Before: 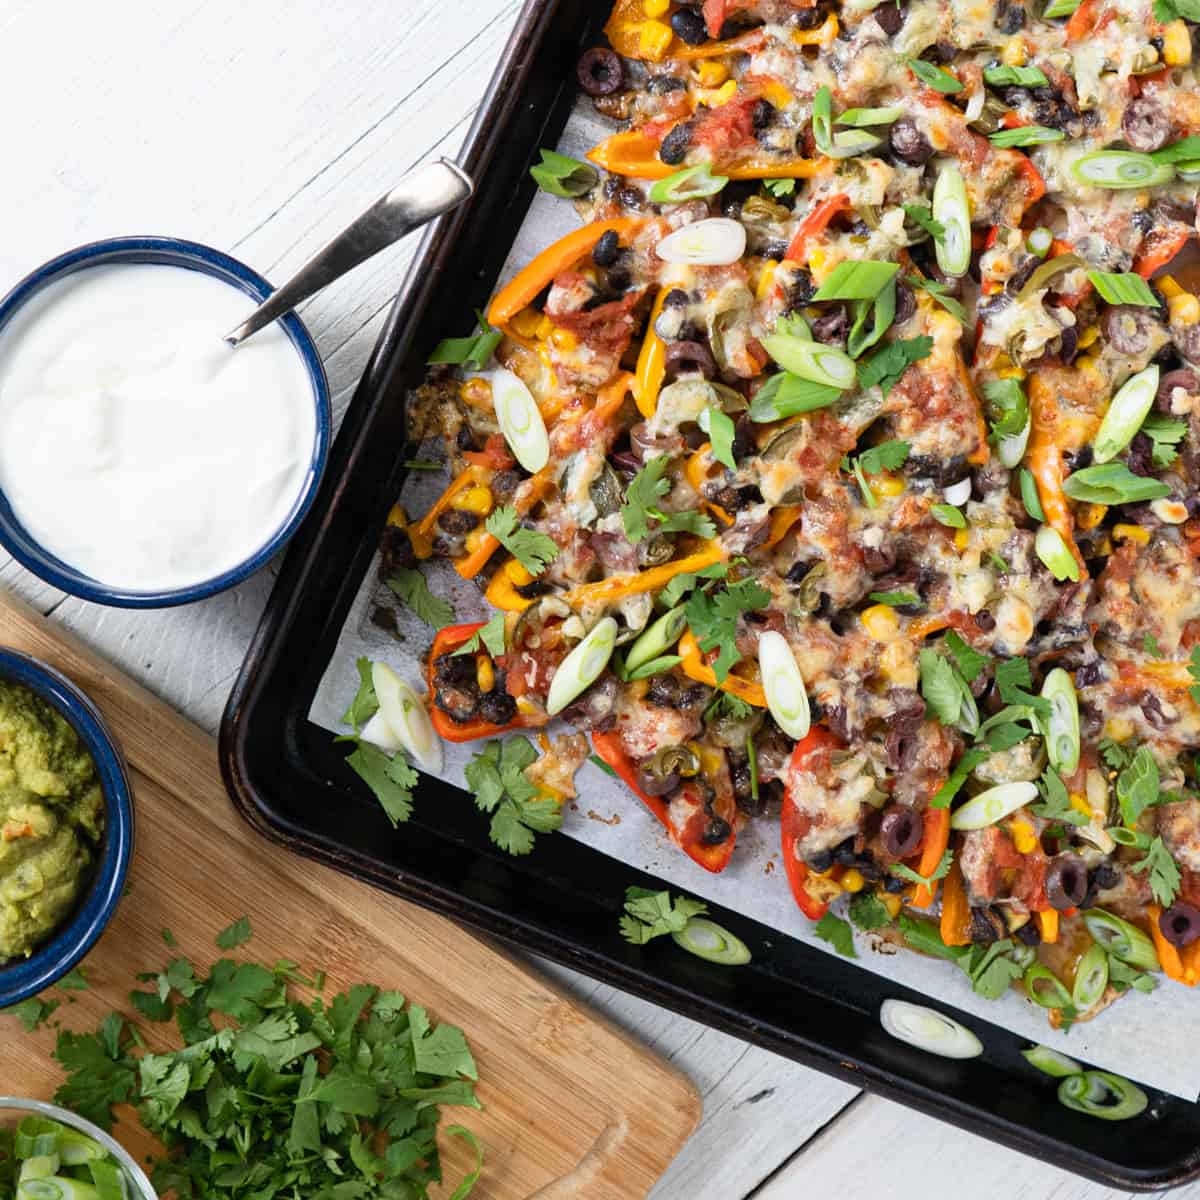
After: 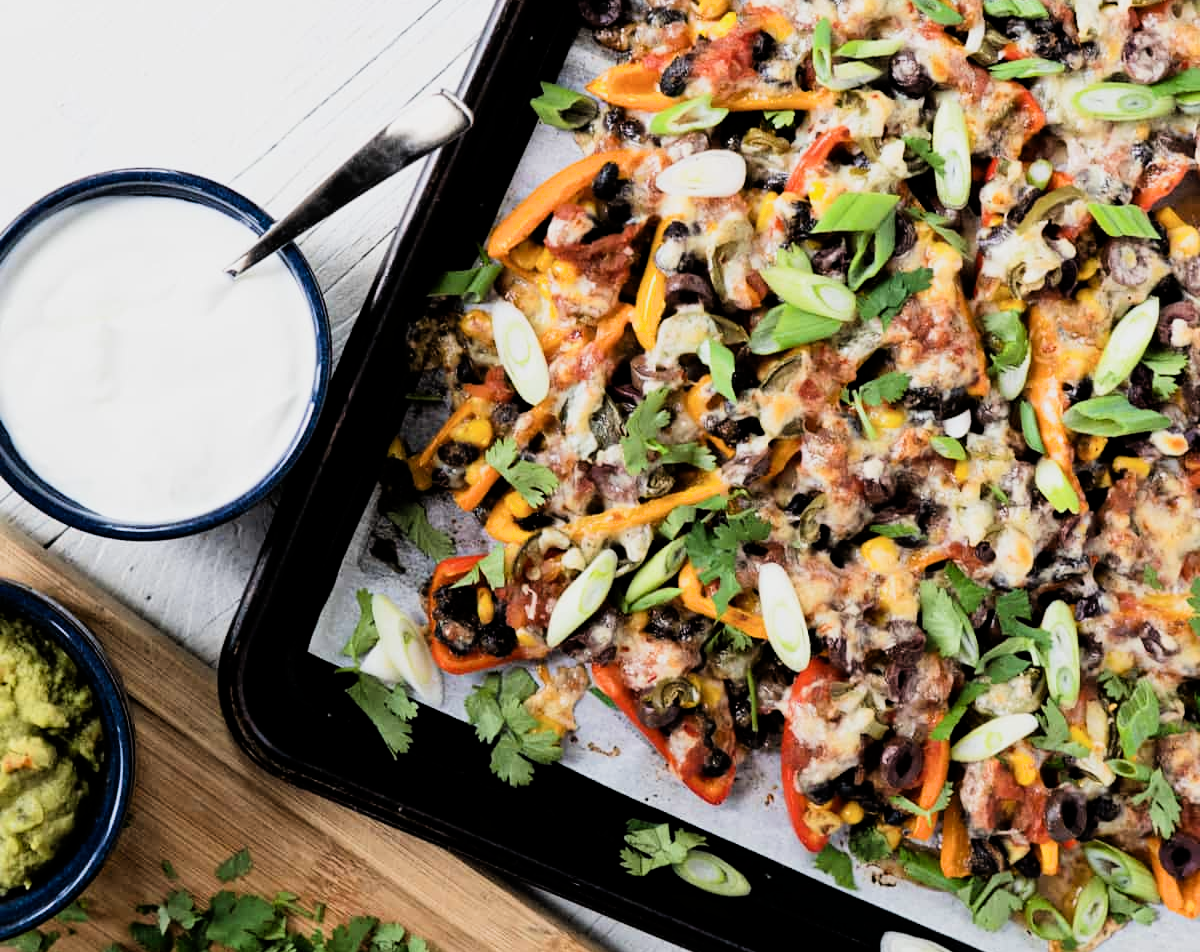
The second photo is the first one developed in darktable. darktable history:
filmic rgb: black relative exposure -5 EV, white relative exposure 3.5 EV, hardness 3.19, contrast 1.5, highlights saturation mix -50%
crop and rotate: top 5.667%, bottom 14.937%
